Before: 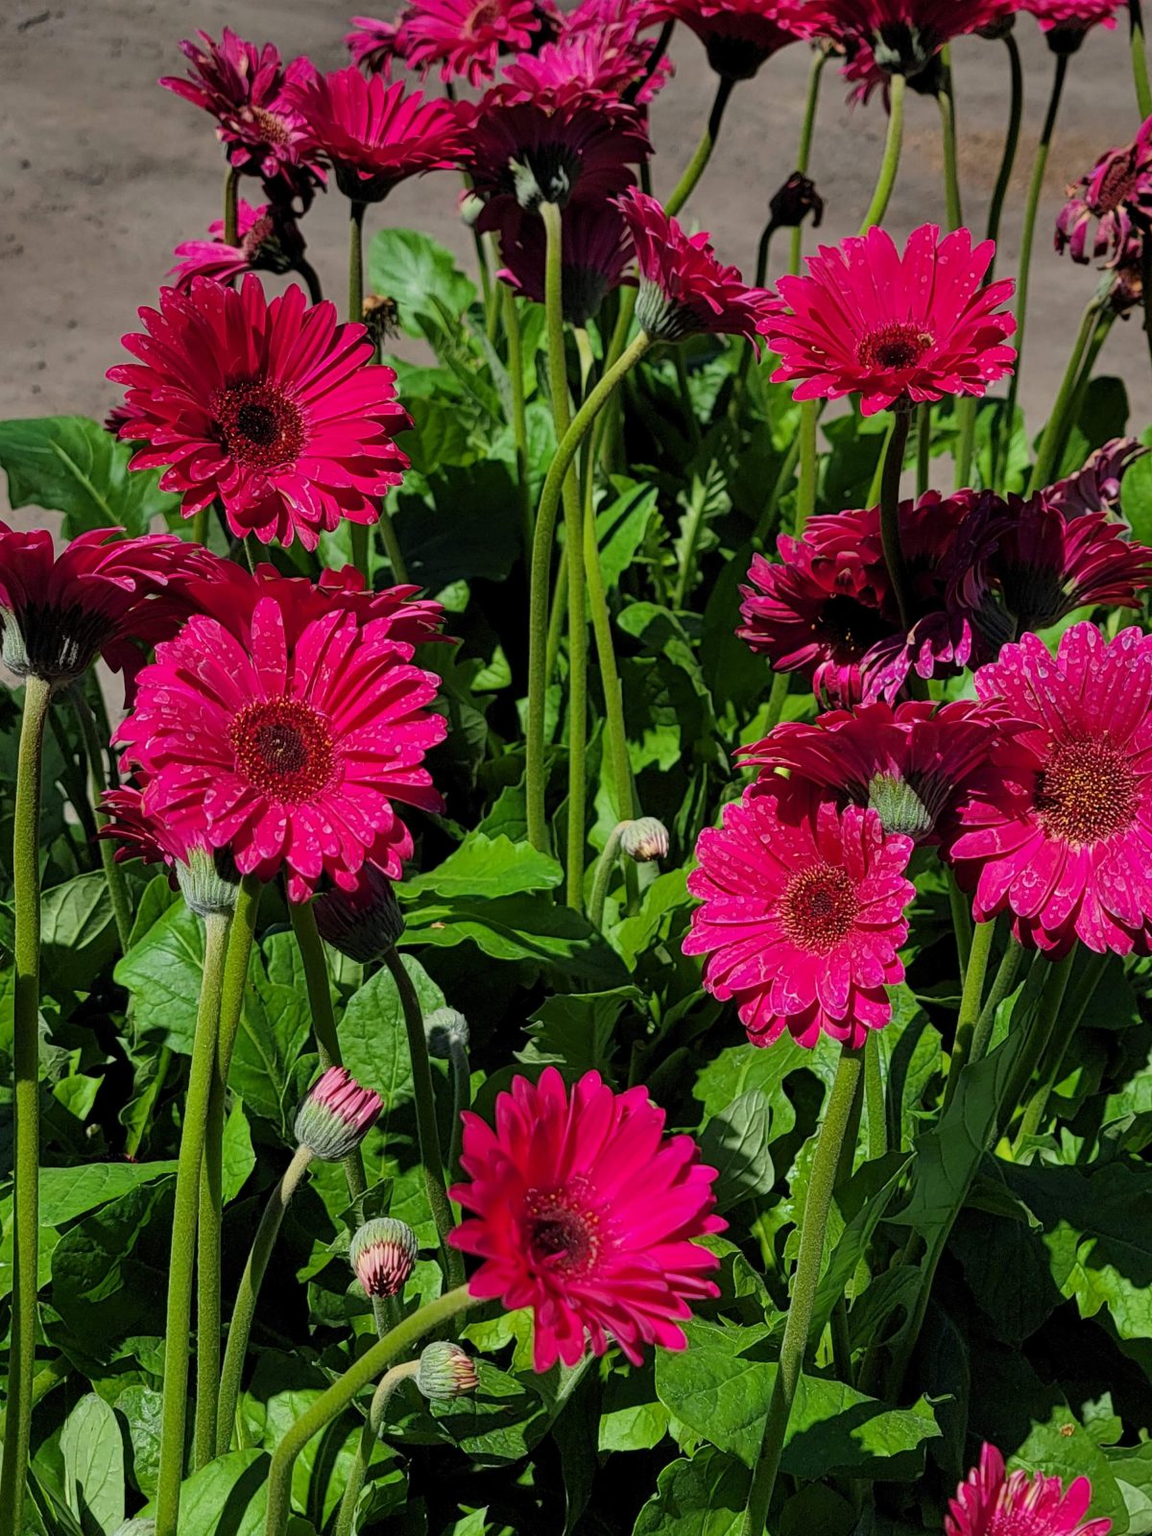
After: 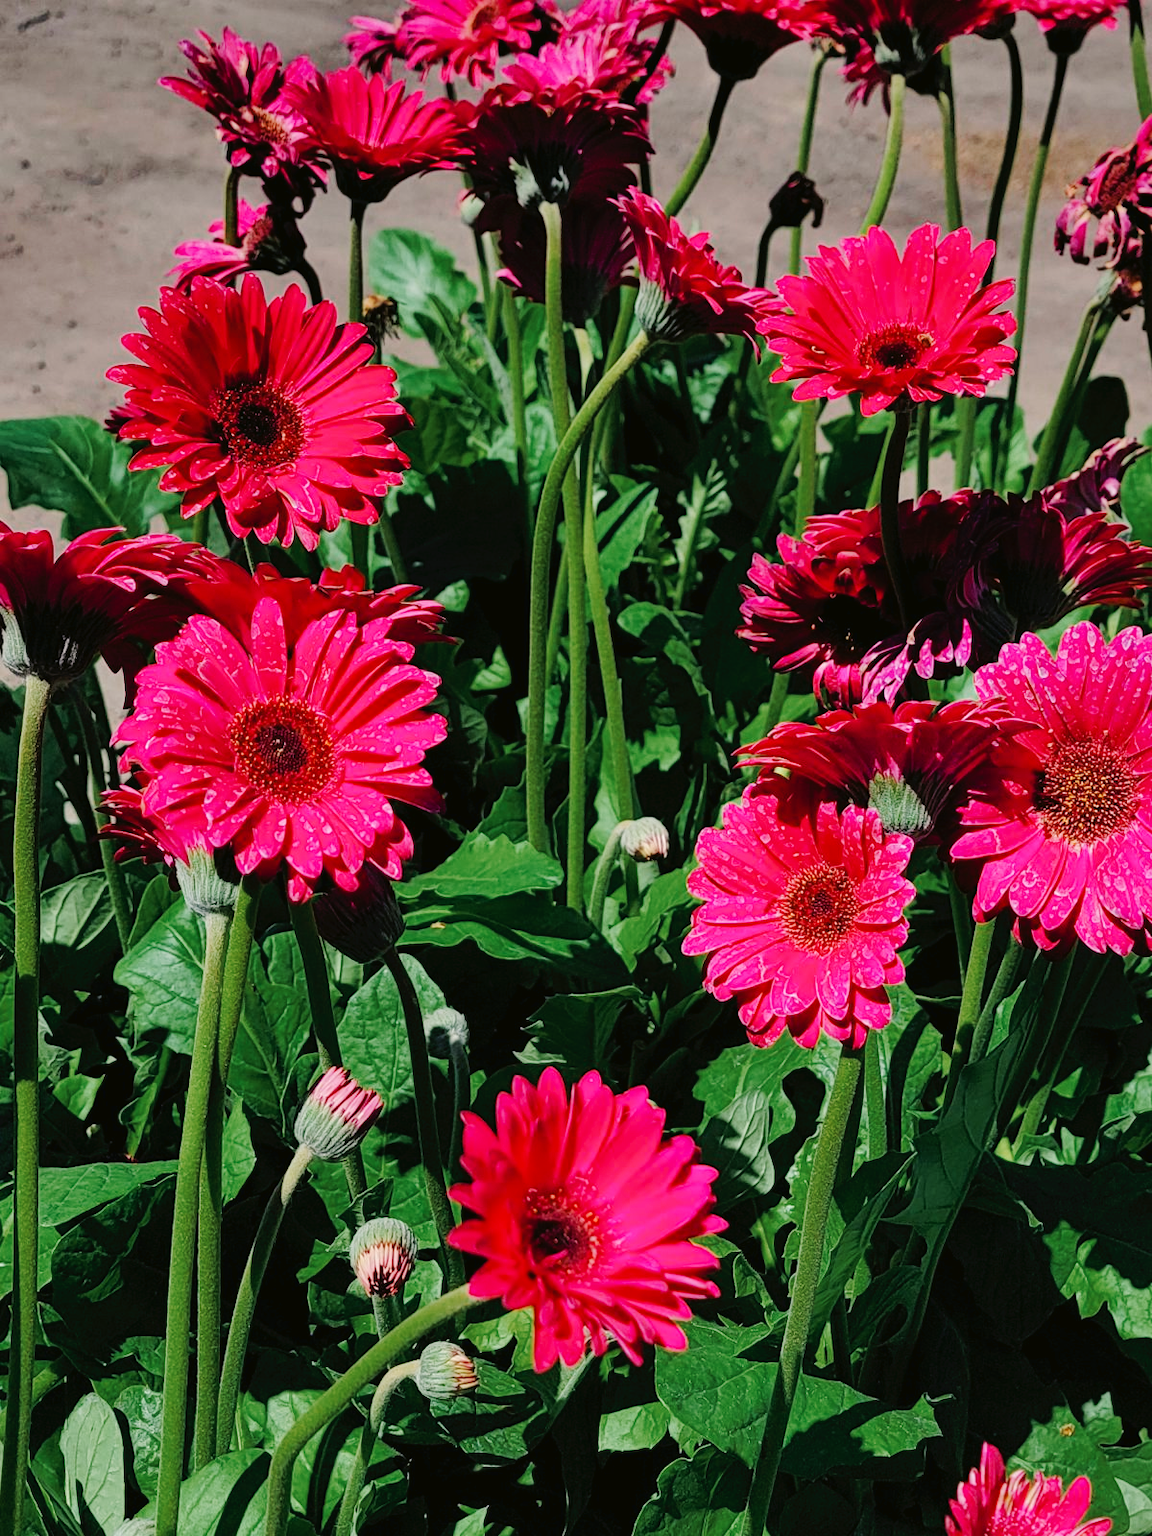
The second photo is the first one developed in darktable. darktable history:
tone curve: curves: ch0 [(0, 0) (0.003, 0.014) (0.011, 0.017) (0.025, 0.023) (0.044, 0.035) (0.069, 0.04) (0.1, 0.062) (0.136, 0.099) (0.177, 0.152) (0.224, 0.214) (0.277, 0.291) (0.335, 0.383) (0.399, 0.487) (0.468, 0.581) (0.543, 0.662) (0.623, 0.738) (0.709, 0.802) (0.801, 0.871) (0.898, 0.936) (1, 1)], preserve colors none
color look up table: target L [89.21, 86.82, 90.16, 81.95, 72.94, 72.89, 74.49, 63.16, 62.17, 49.3, 44.25, 43.15, 41.67, 25.8, 16.41, 101.47, 79.63, 73.2, 71.24, 63.51, 58.64, 58.2, 55.51, 49.08, 50.83, 49.21, 43.77, 37.01, 21.43, 23.96, 7.671, 84.79, 74.12, 69.83, 60.52, 56.41, 48.19, 44.71, 42.67, 29.81, 28.91, 21.99, 25.57, 10.2, 77.65, 78.5, 60.86, 53.15, 33.41], target a [-22.45, -24.63, -24.71, -38.75, -62.5, -11.86, -53.1, -1.696, -34.72, -24.11, -27.2, -33.18, -2.666, -22, -12, 0, 7.949, 35.04, 8.324, 40.21, 57.86, 39.05, 27.59, 65.93, 48.67, 75.69, 63.02, 7.162, 29.32, 33.51, 5.129, 27.22, 12.19, 54.48, 8.476, 74.25, 33.04, 67.23, 61.67, 2.298, 18.82, 1.725, 36.36, 23.84, -41.62, -52.65, -8.206, -15.89, -16.67], target b [54.61, 27.6, 1.595, 35.04, 37.34, 16.93, 19.14, 39.28, 3.334, 15.35, 28.78, 26.02, 6.296, 18.24, 10.07, -0.001, 71.24, 6.7, 3.922, 52.18, 15.25, 56.14, 23.51, 48.86, 48.46, 0.187, 26.35, 34, 1.004, 30.71, 11.94, -20.33, -18.98, -39.08, -51.69, -30.7, -18.95, -23.42, -56.81, -33.19, -56.7, -10.99, -7.196, -29.93, -26.17, -7.481, -20.71, -39.14, -3.75], num patches 49
